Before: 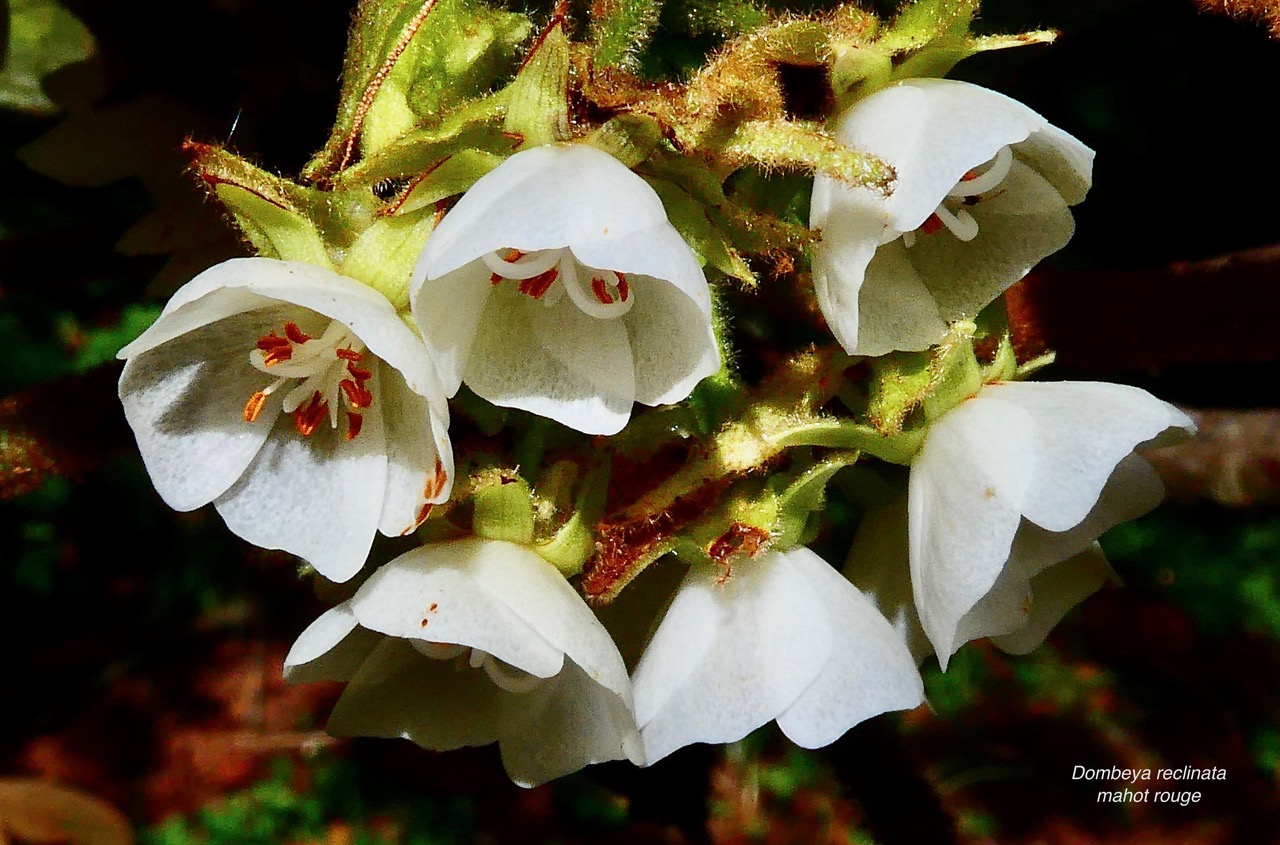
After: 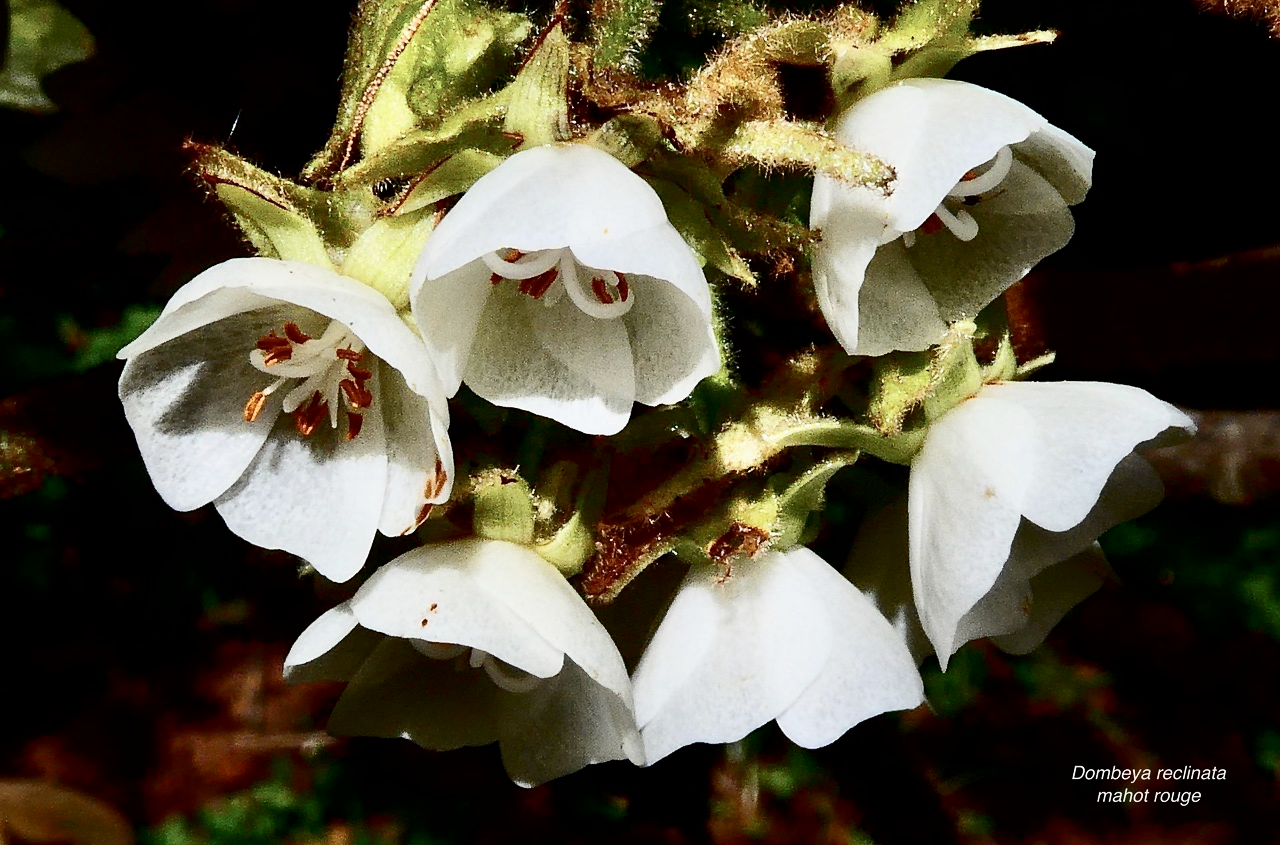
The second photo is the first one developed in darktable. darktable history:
contrast brightness saturation: contrast 0.252, saturation -0.32
